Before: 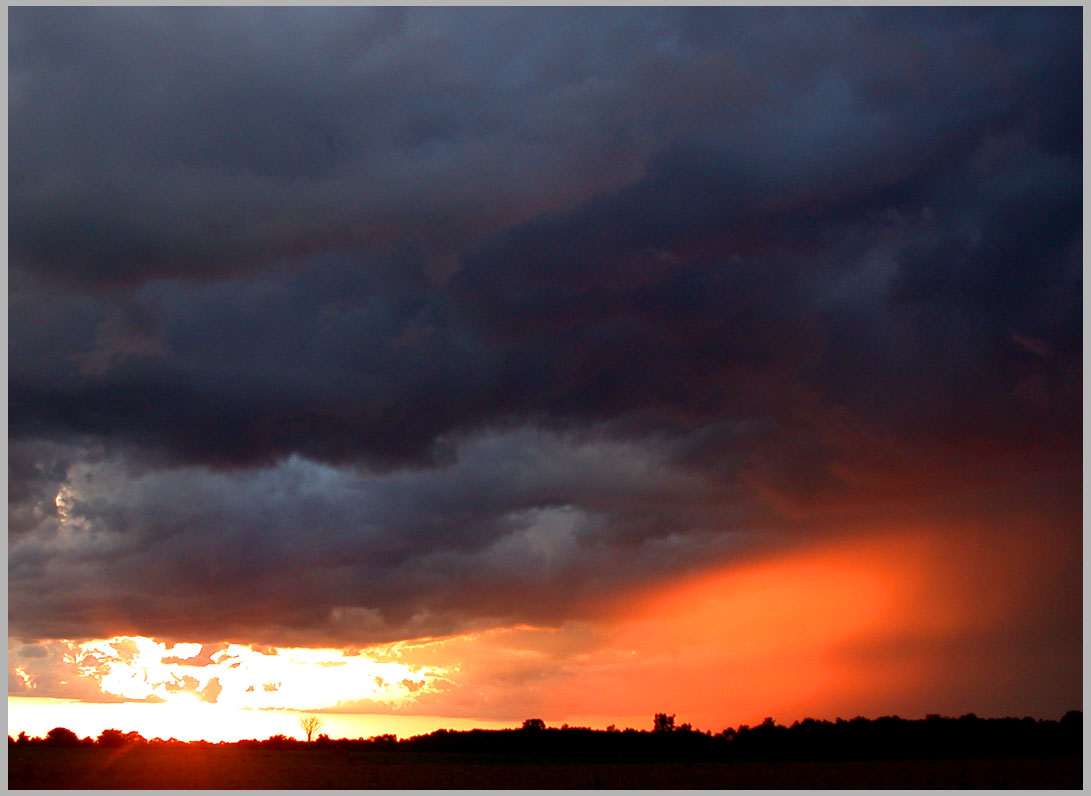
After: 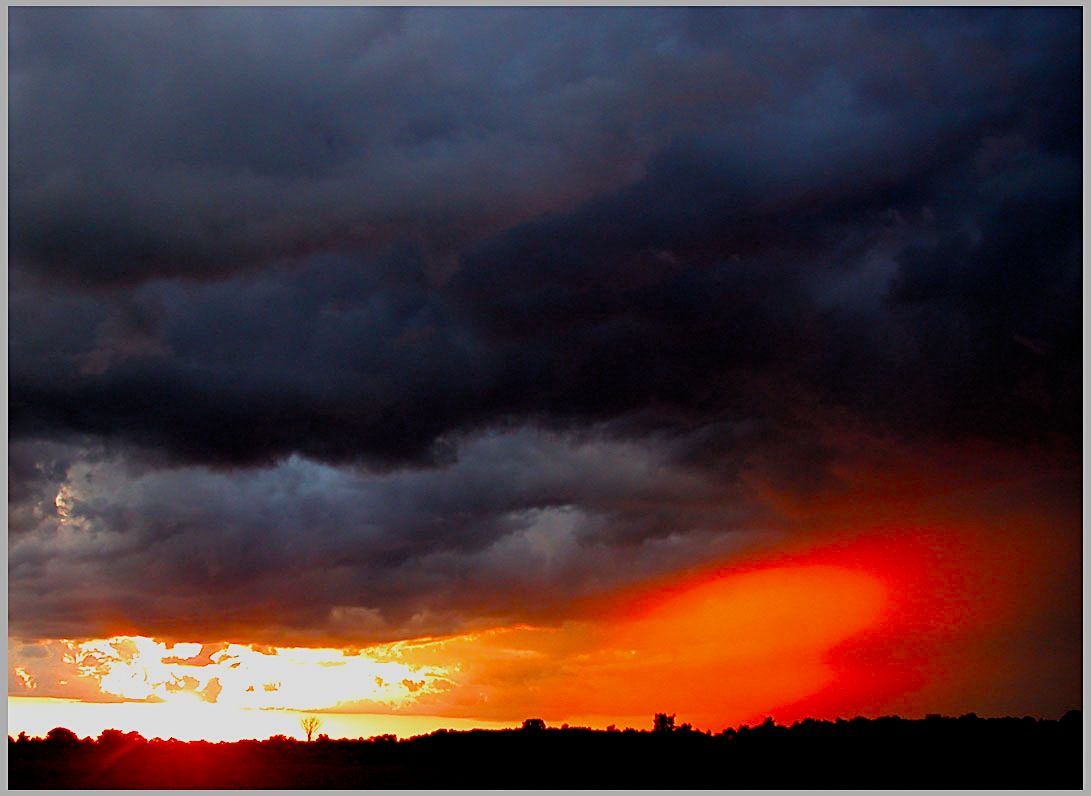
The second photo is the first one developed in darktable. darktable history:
sharpen: on, module defaults
filmic rgb: black relative exposure -7.6 EV, white relative exposure 4.64 EV, threshold 3 EV, target black luminance 0%, hardness 3.55, latitude 50.51%, contrast 1.033, highlights saturation mix 10%, shadows ↔ highlights balance -0.198%, color science v4 (2020), enable highlight reconstruction true
